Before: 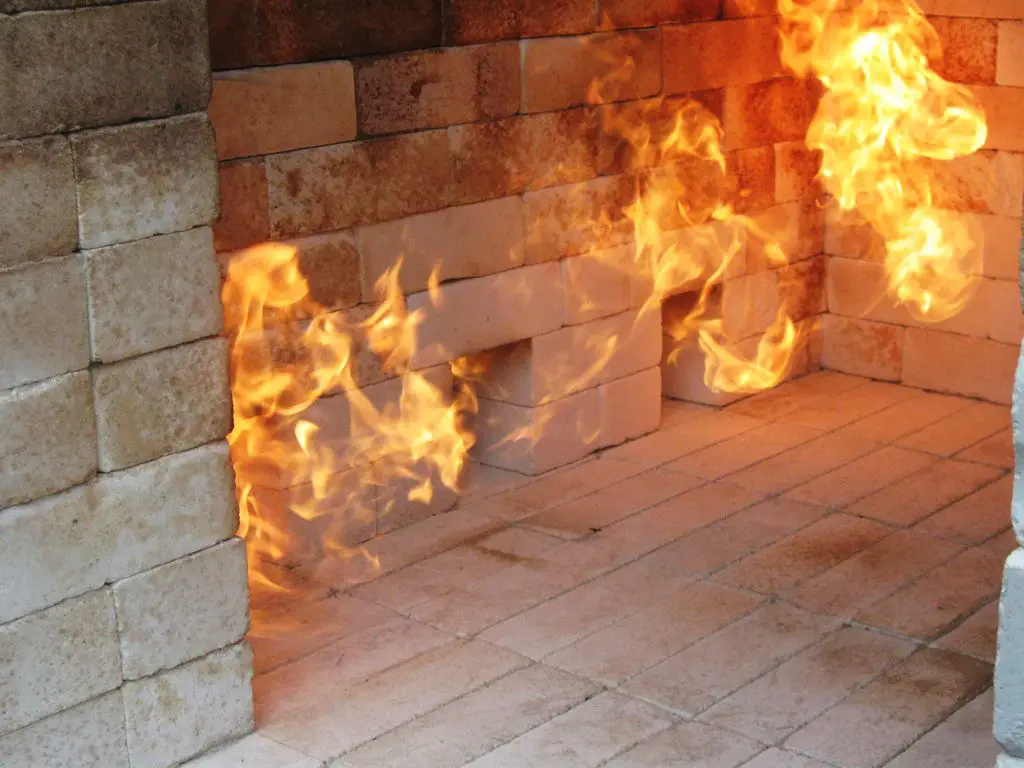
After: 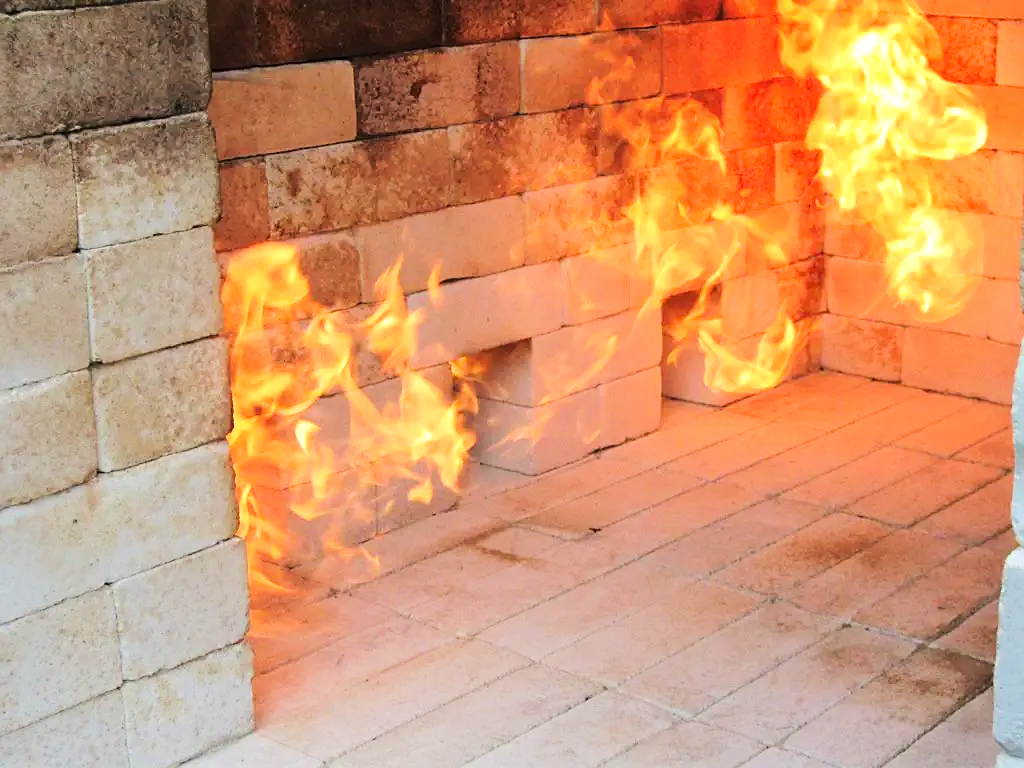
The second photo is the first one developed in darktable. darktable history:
sharpen: radius 1.878, amount 0.391, threshold 1.156
tone equalizer: -7 EV 0.148 EV, -6 EV 0.621 EV, -5 EV 1.18 EV, -4 EV 1.32 EV, -3 EV 1.13 EV, -2 EV 0.6 EV, -1 EV 0.166 EV, edges refinement/feathering 500, mask exposure compensation -1.57 EV, preserve details no
shadows and highlights: radius 126.05, shadows 30.43, highlights -30.88, low approximation 0.01, soften with gaussian
